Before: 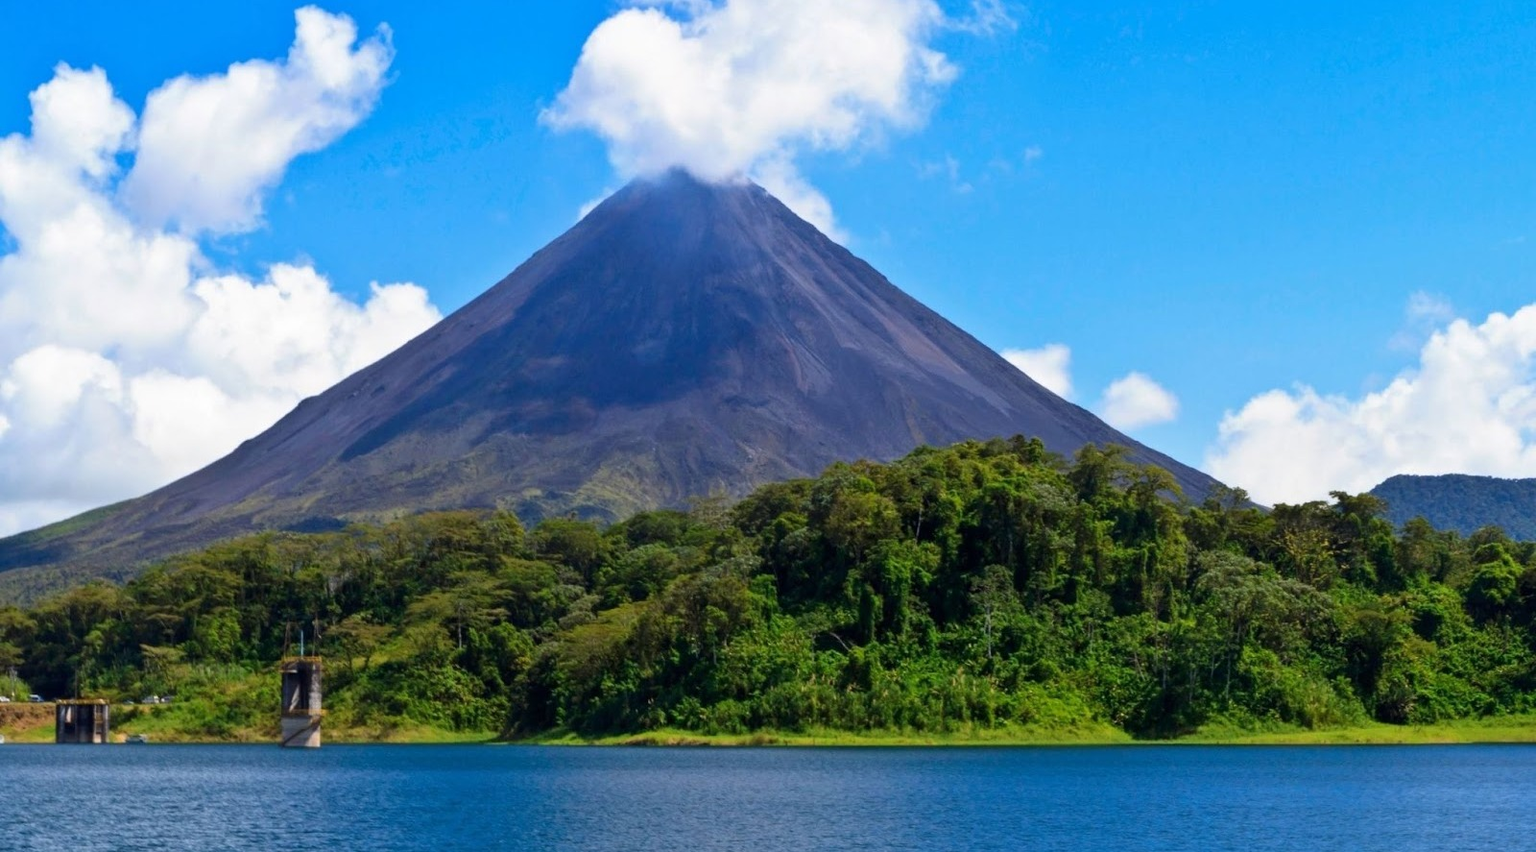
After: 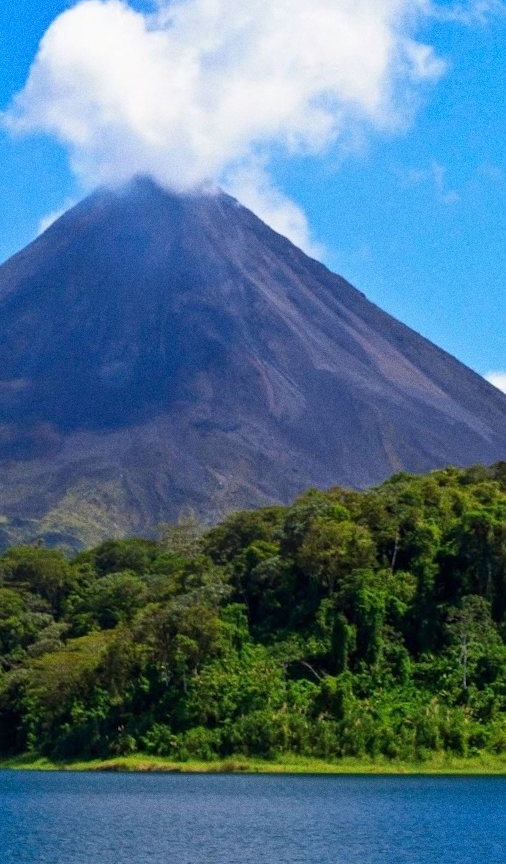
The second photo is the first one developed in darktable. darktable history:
rotate and perspective: rotation 0.074°, lens shift (vertical) 0.096, lens shift (horizontal) -0.041, crop left 0.043, crop right 0.952, crop top 0.024, crop bottom 0.979
crop: left 33.36%, right 33.36%
grain: coarseness 0.47 ISO
